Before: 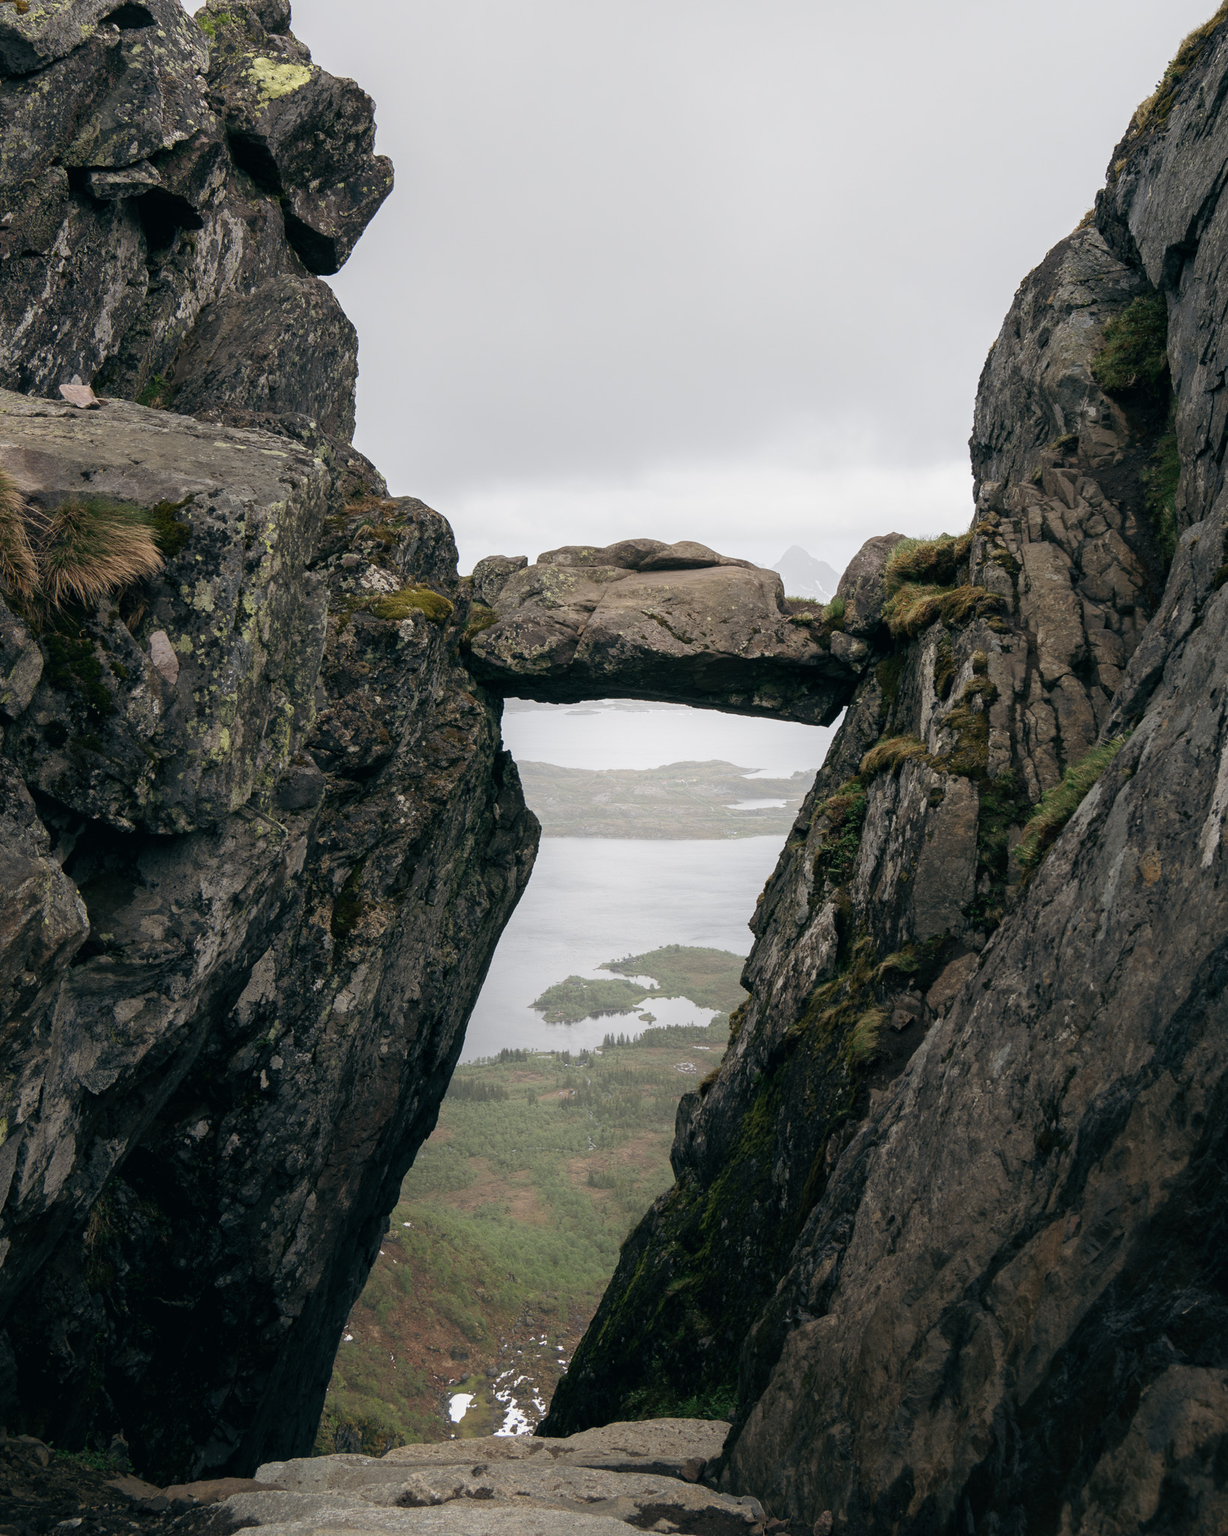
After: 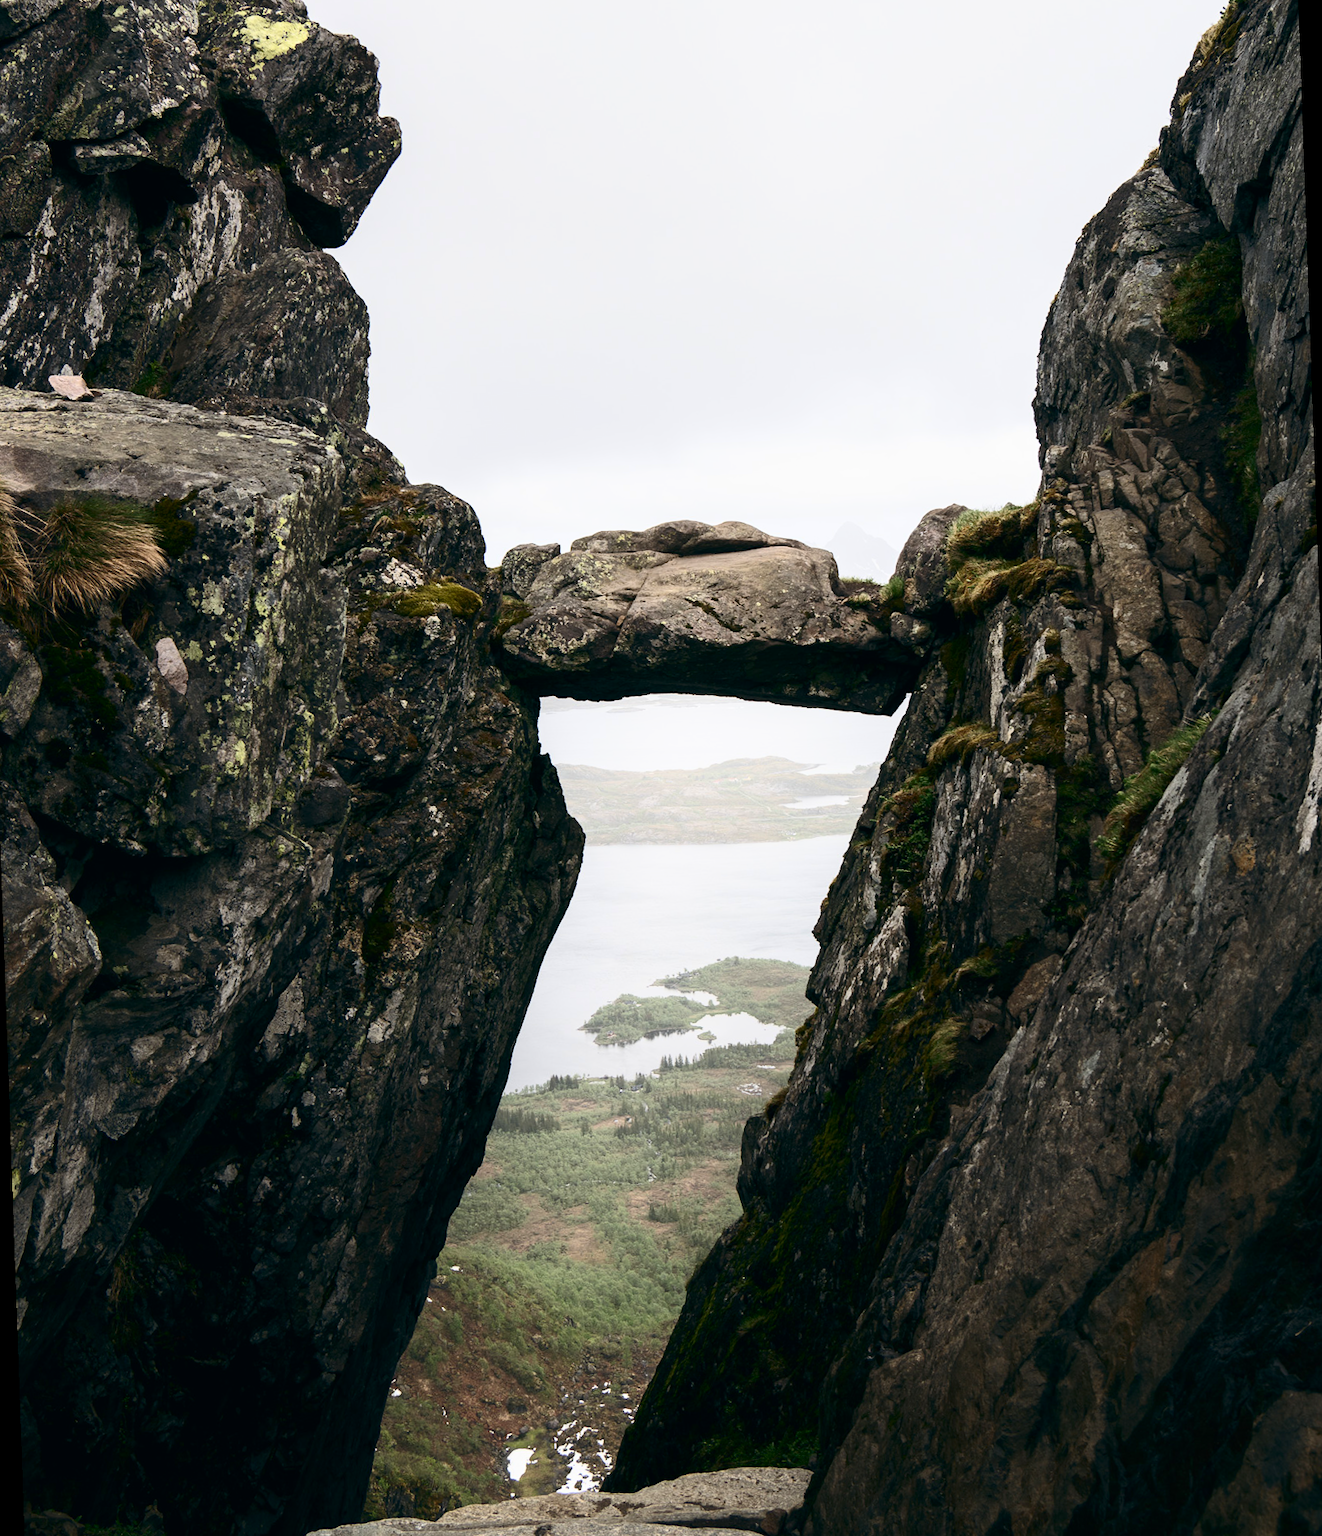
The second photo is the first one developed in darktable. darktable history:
contrast brightness saturation: contrast 0.4, brightness 0.1, saturation 0.21
rotate and perspective: rotation -2°, crop left 0.022, crop right 0.978, crop top 0.049, crop bottom 0.951
